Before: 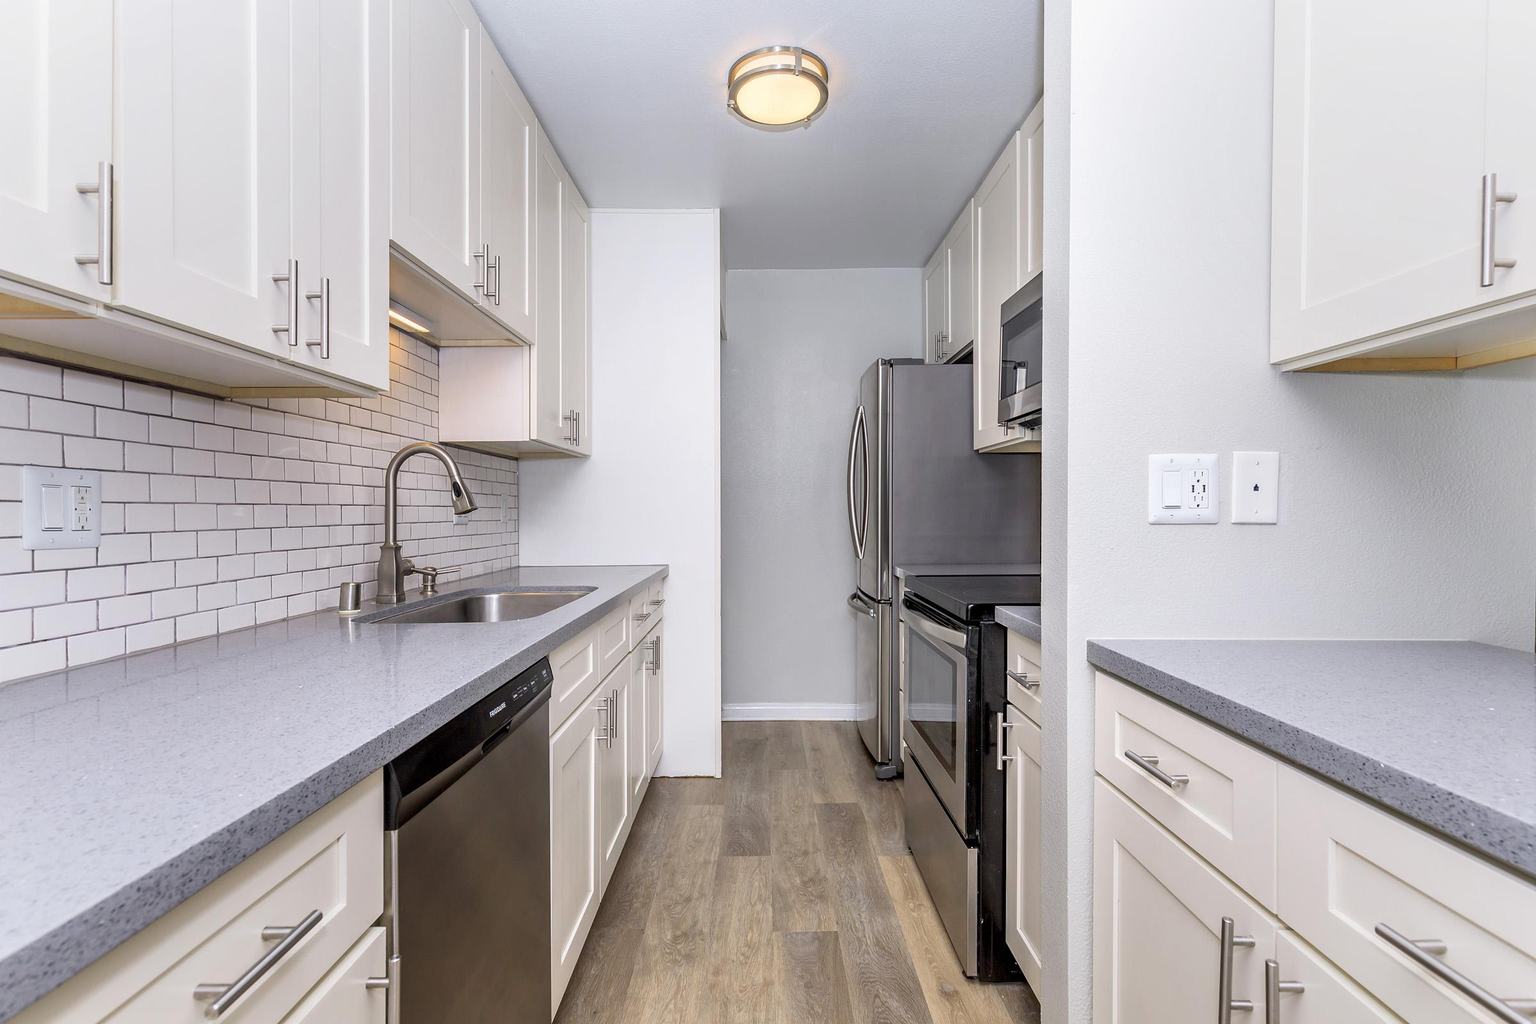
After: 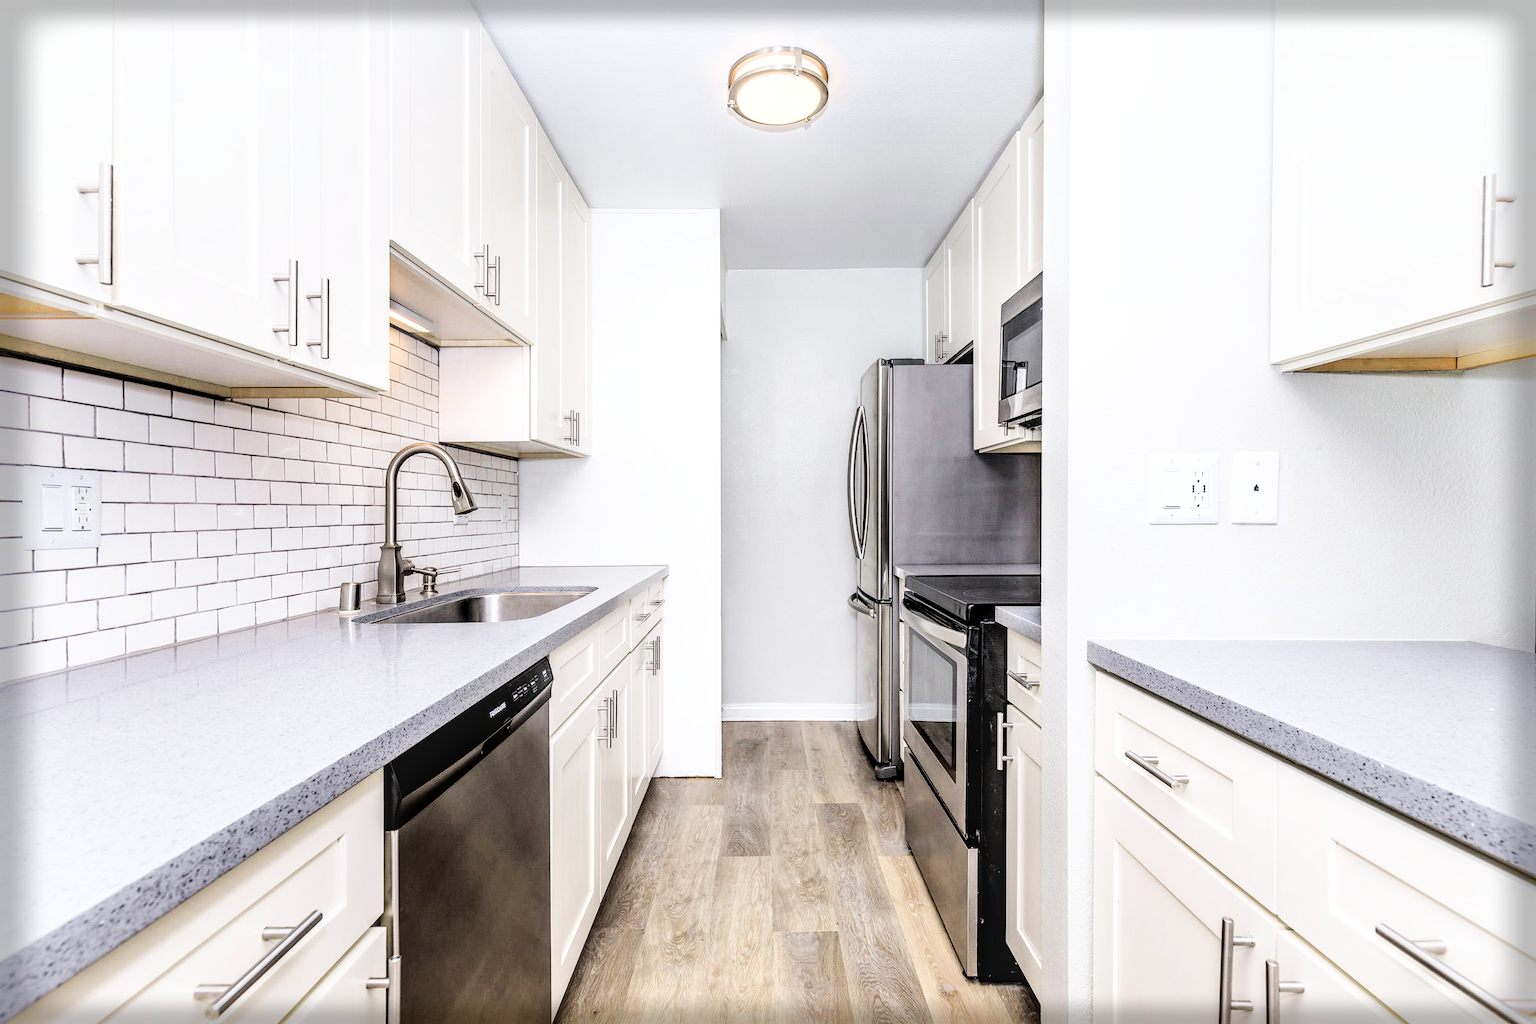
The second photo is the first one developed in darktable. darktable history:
filmic rgb: black relative exposure -5.07 EV, white relative exposure 3.99 EV, hardness 2.89, contrast 1.297, highlights saturation mix -28.86%, iterations of high-quality reconstruction 0
color correction: highlights a* -0.195, highlights b* -0.084
tone equalizer: -8 EV -0.73 EV, -7 EV -0.695 EV, -6 EV -0.64 EV, -5 EV -0.383 EV, -3 EV 0.397 EV, -2 EV 0.6 EV, -1 EV 0.679 EV, +0 EV 0.771 EV, edges refinement/feathering 500, mask exposure compensation -1.57 EV, preserve details no
exposure: black level correction 0.001, exposure 0.676 EV, compensate exposure bias true, compensate highlight preservation false
vignetting: fall-off start 93.43%, fall-off radius 5.97%, saturation 0.384, automatic ratio true, width/height ratio 1.33, shape 0.043, dithering 8-bit output, unbound false
local contrast: detail 130%
